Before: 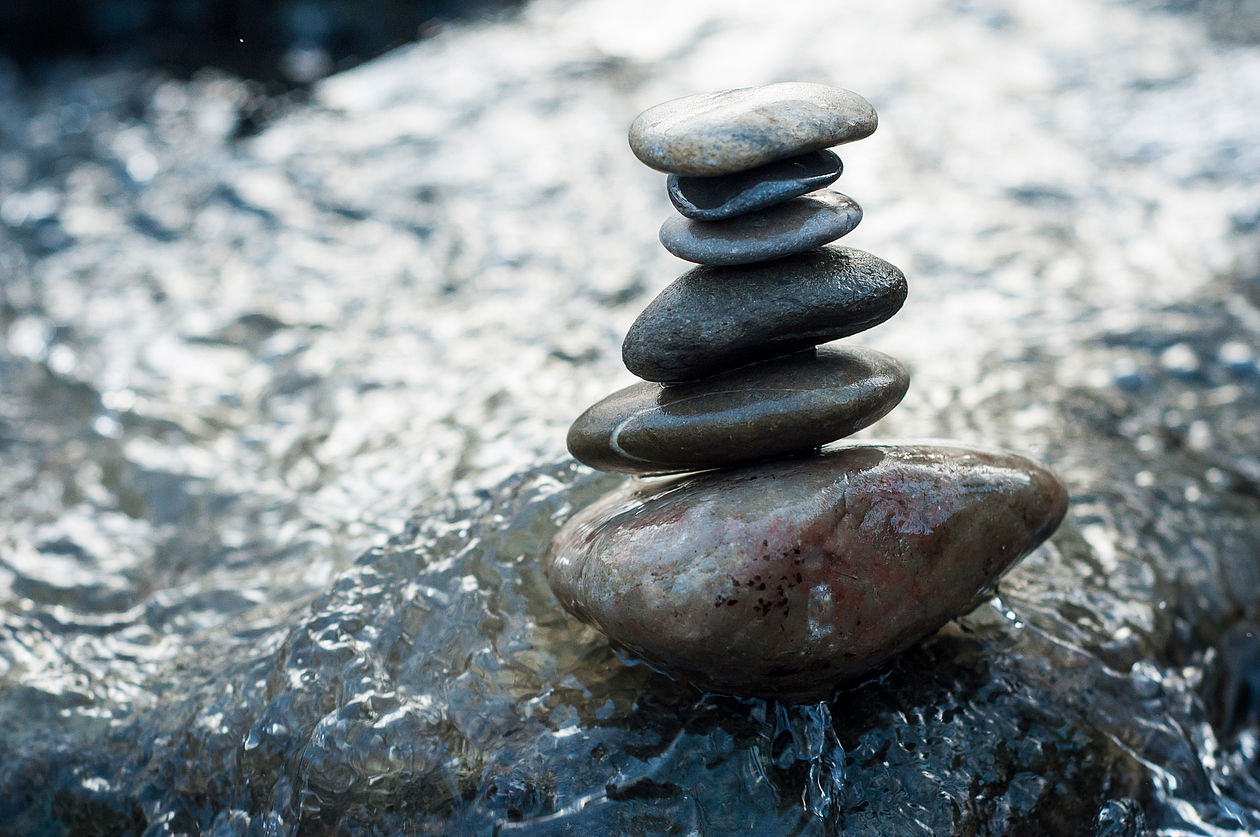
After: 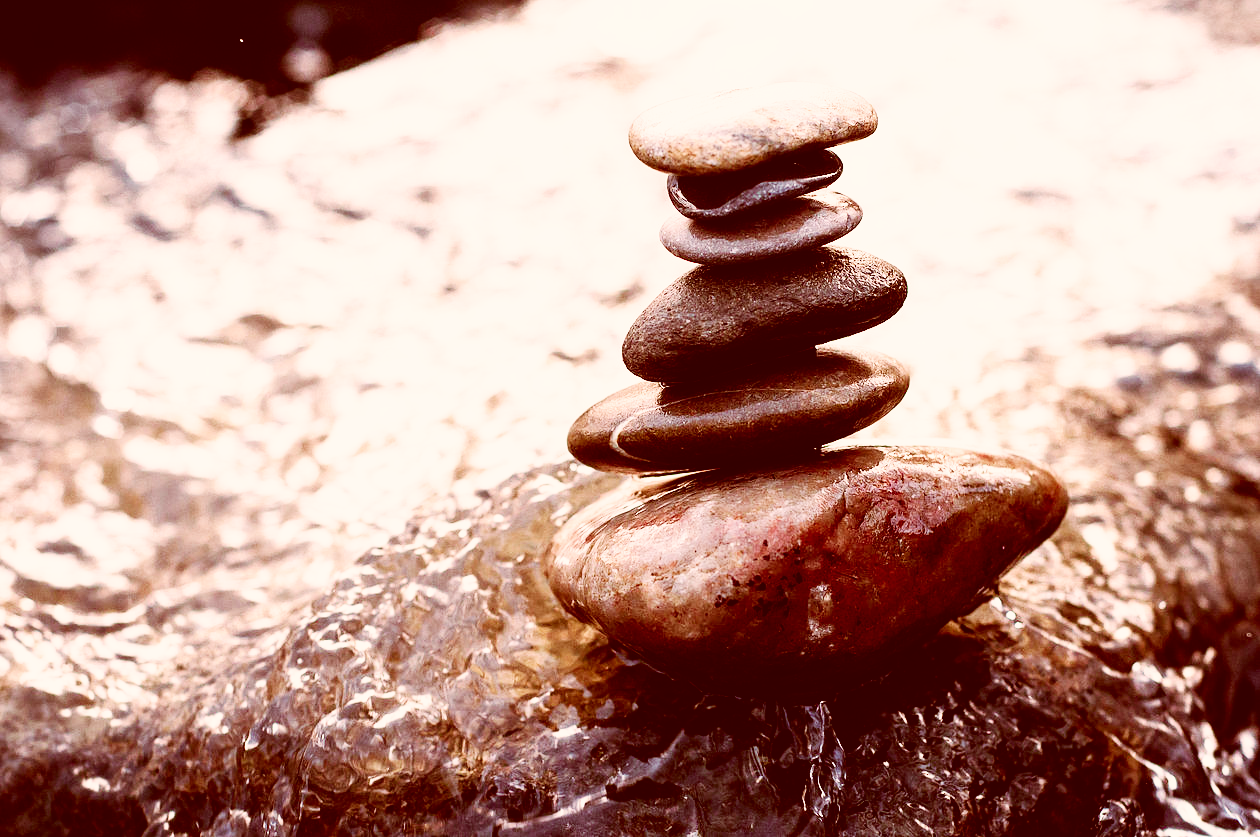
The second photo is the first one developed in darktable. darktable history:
base curve: curves: ch0 [(0, 0) (0.007, 0.004) (0.027, 0.03) (0.046, 0.07) (0.207, 0.54) (0.442, 0.872) (0.673, 0.972) (1, 1)], preserve colors none
rgb levels: mode RGB, independent channels, levels [[0, 0.5, 1], [0, 0.521, 1], [0, 0.536, 1]]
color correction: highlights a* 9.03, highlights b* 8.71, shadows a* 40, shadows b* 40, saturation 0.8
